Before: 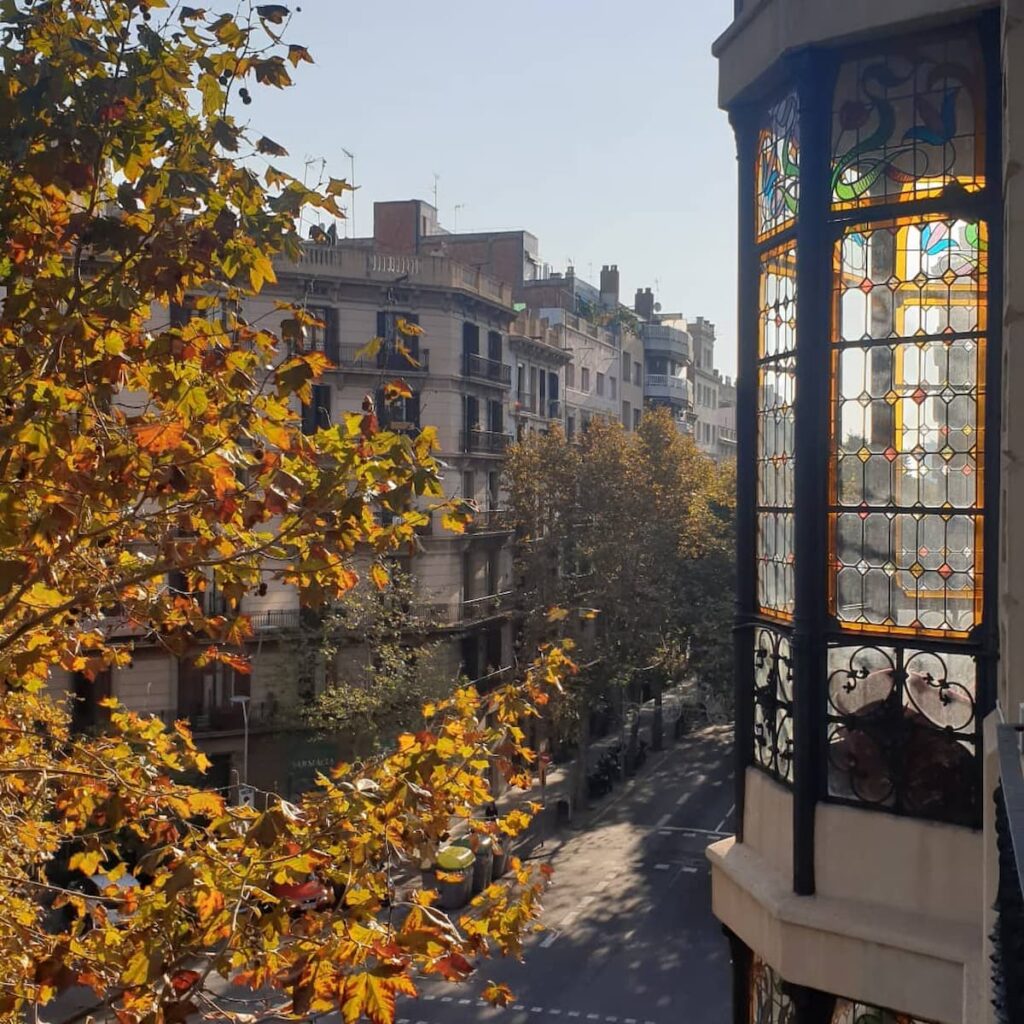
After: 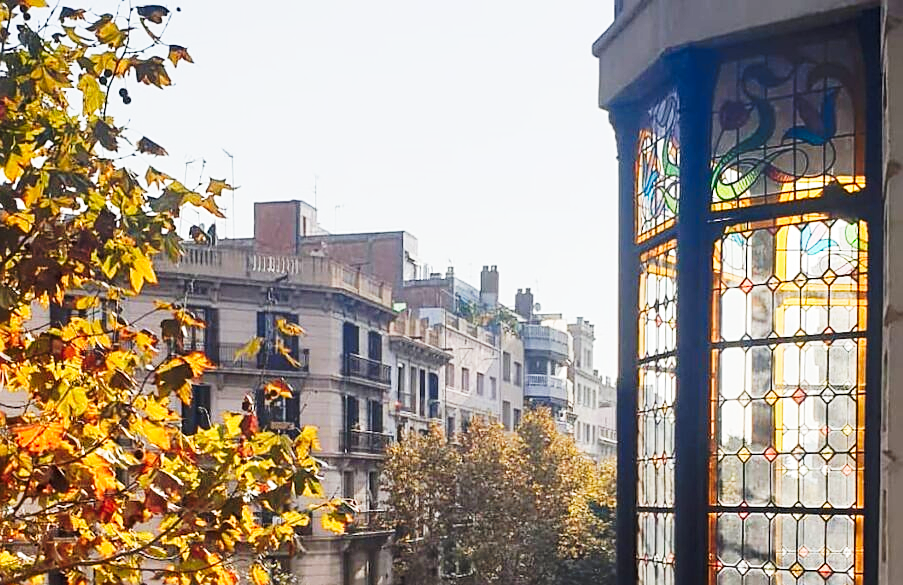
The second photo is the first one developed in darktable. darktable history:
crop and rotate: left 11.812%, bottom 42.776%
tone curve: curves: ch0 [(0, 0) (0.003, 0.003) (0.011, 0.013) (0.025, 0.028) (0.044, 0.05) (0.069, 0.078) (0.1, 0.113) (0.136, 0.153) (0.177, 0.2) (0.224, 0.271) (0.277, 0.374) (0.335, 0.47) (0.399, 0.574) (0.468, 0.688) (0.543, 0.79) (0.623, 0.859) (0.709, 0.919) (0.801, 0.957) (0.898, 0.978) (1, 1)], preserve colors none
sharpen: on, module defaults
